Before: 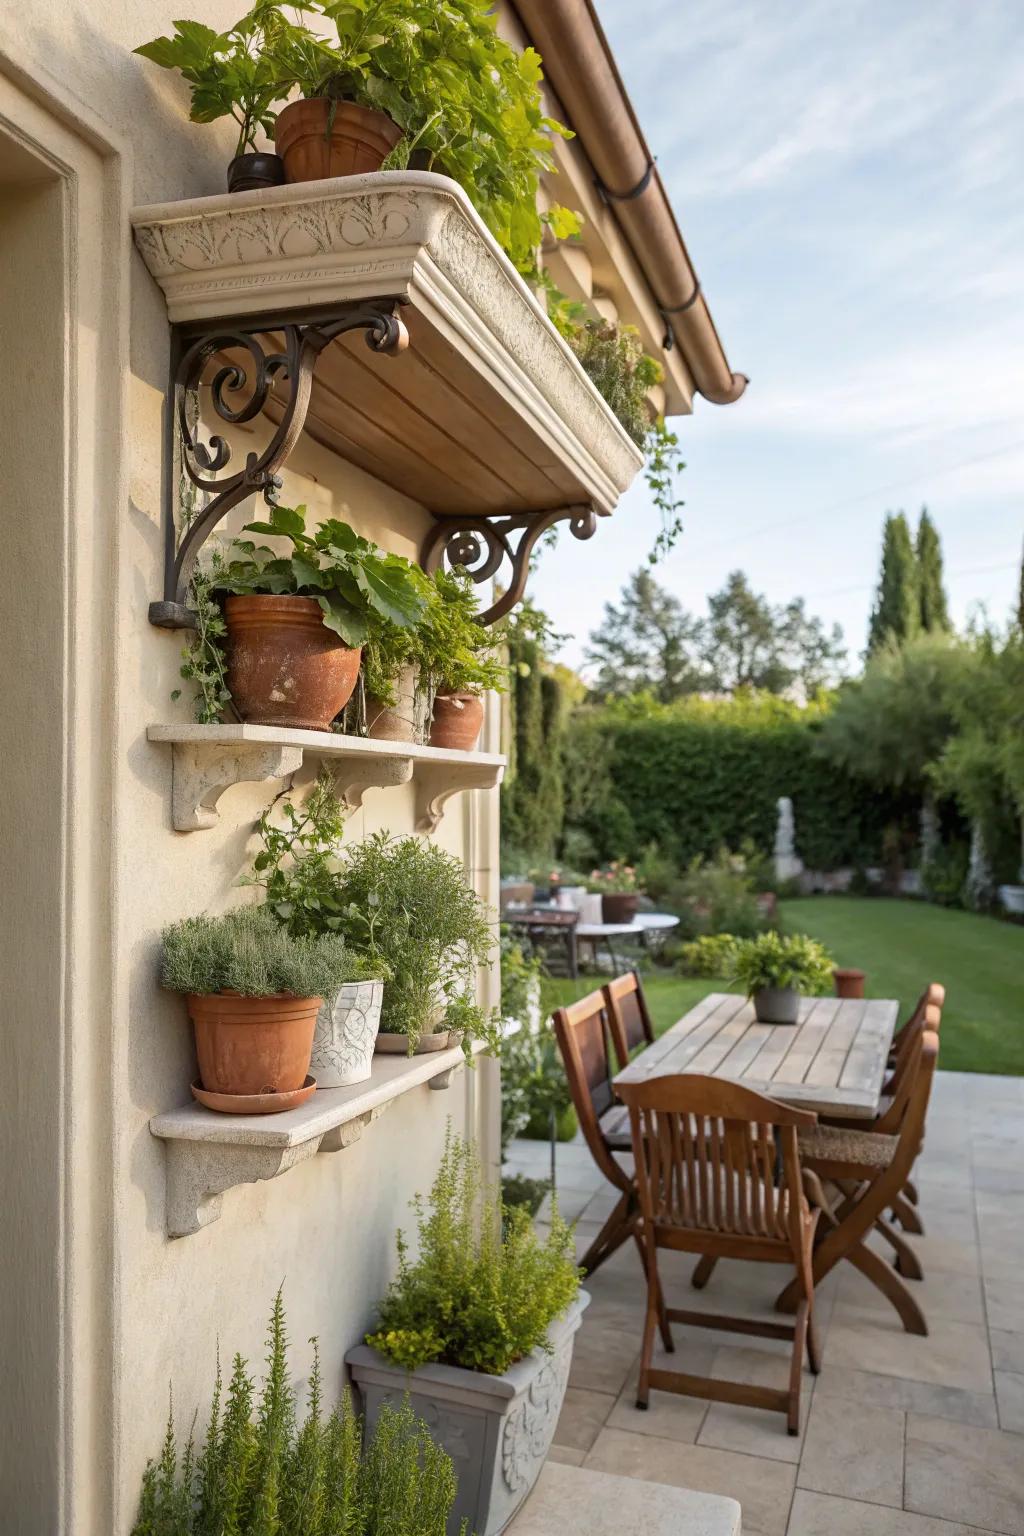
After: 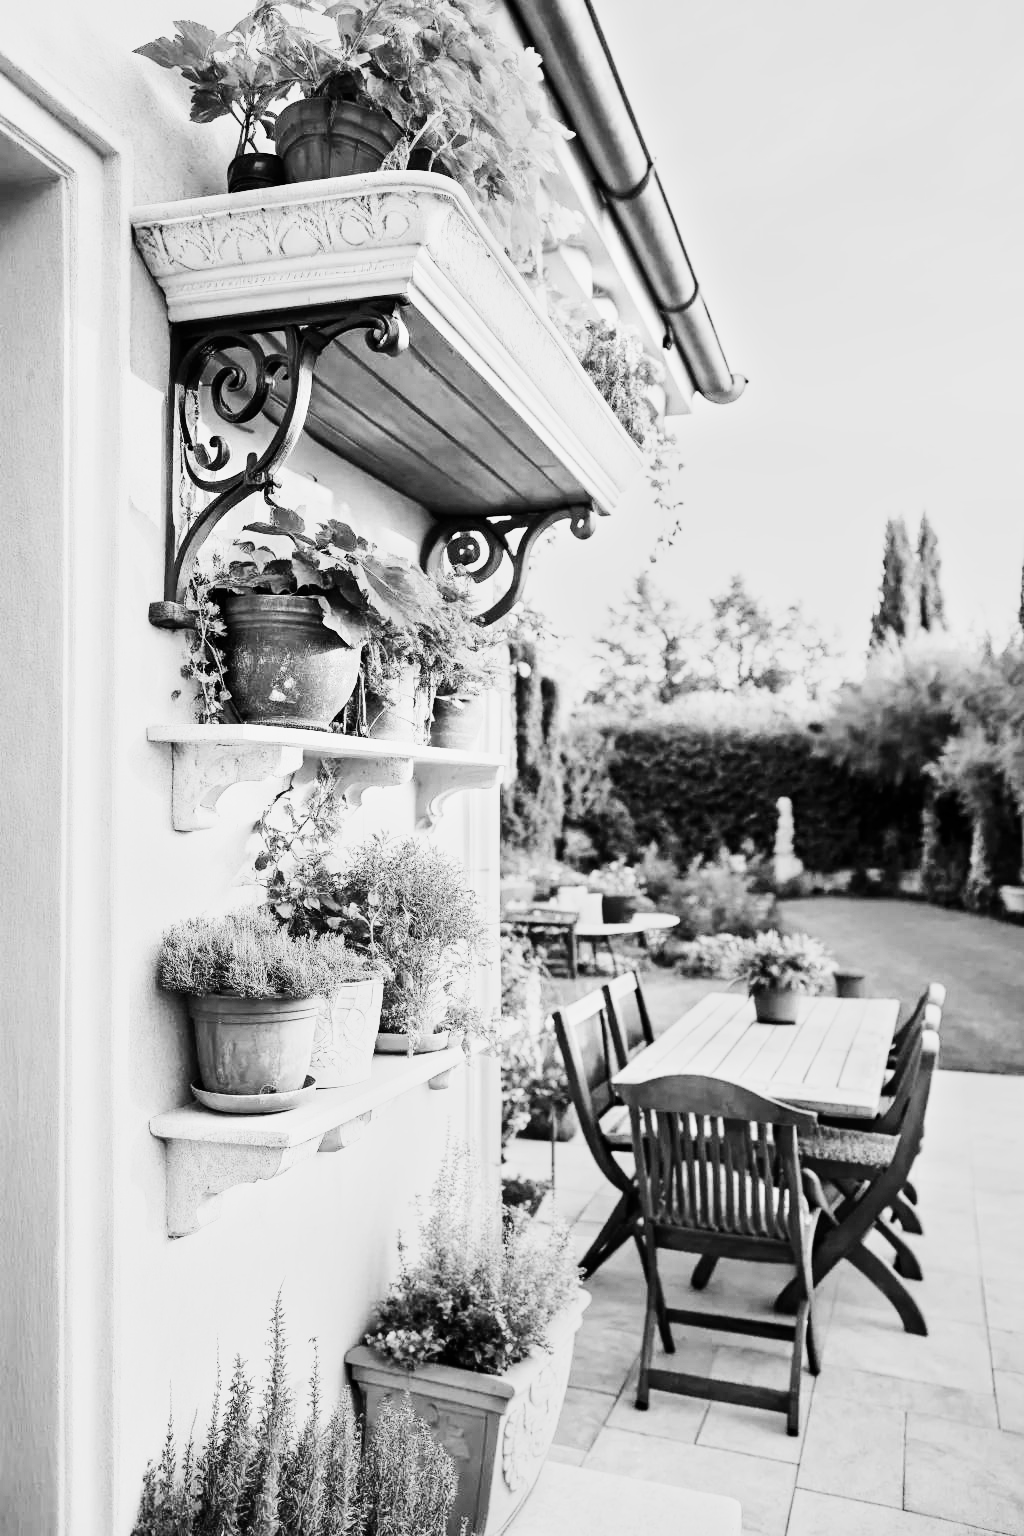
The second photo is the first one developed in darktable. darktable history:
contrast brightness saturation: contrast 0.28
exposure: exposure 0.2 EV, compensate highlight preservation false
tone curve: curves: ch0 [(0, 0) (0.004, 0.001) (0.133, 0.151) (0.325, 0.399) (0.475, 0.579) (0.832, 0.902) (1, 1)], color space Lab, linked channels, preserve colors none
shadows and highlights: shadows 75, highlights -25, soften with gaussian
base curve: curves: ch0 [(0, 0) (0.028, 0.03) (0.121, 0.232) (0.46, 0.748) (0.859, 0.968) (1, 1)], preserve colors none
monochrome: a 26.22, b 42.67, size 0.8
